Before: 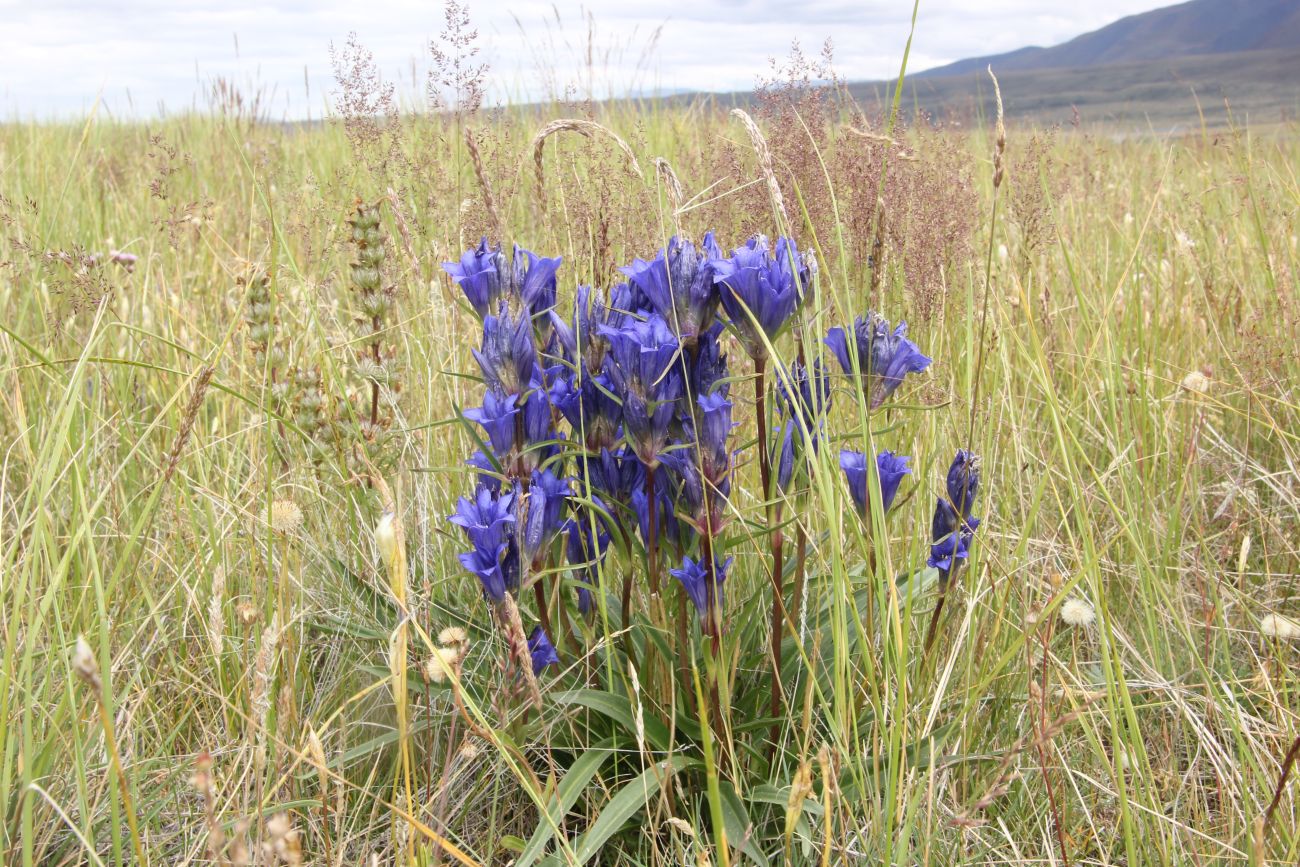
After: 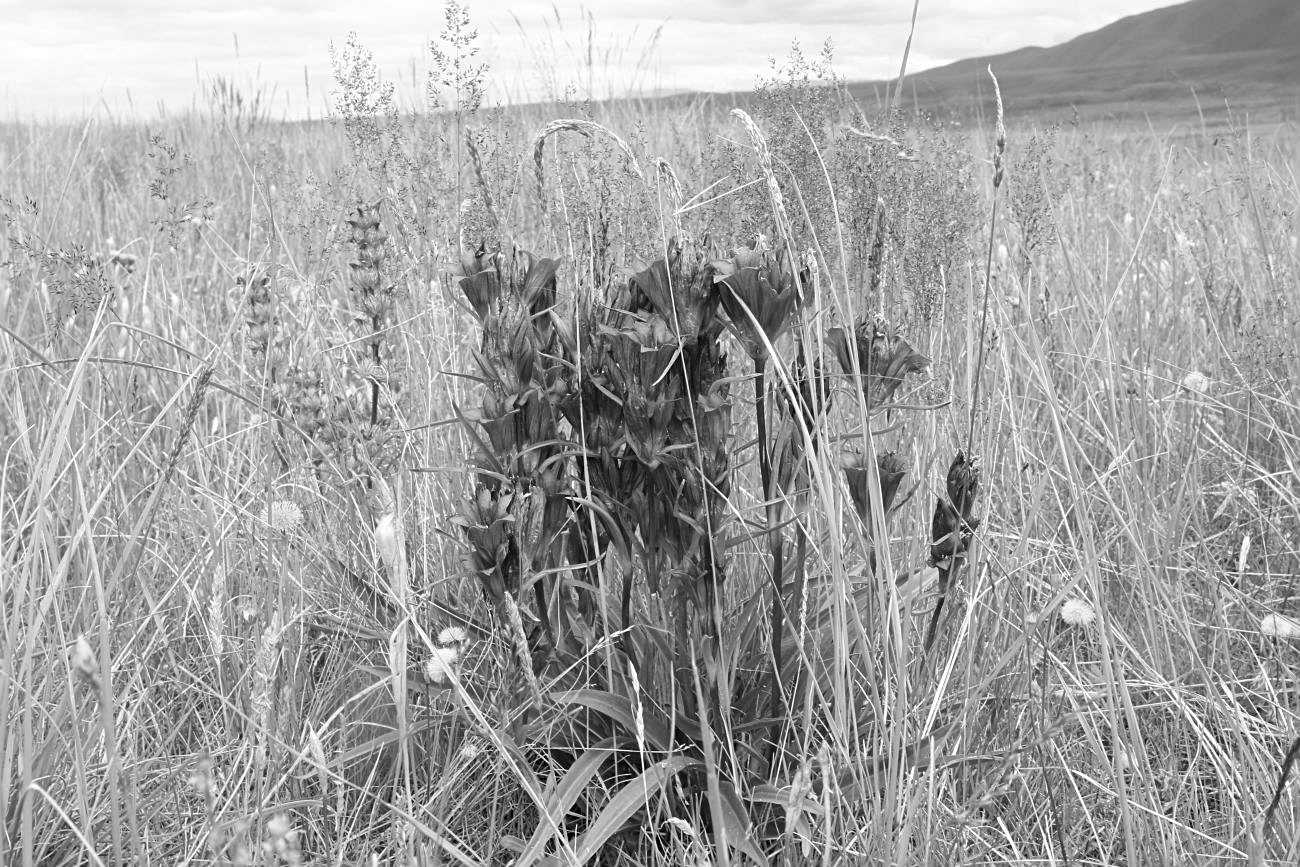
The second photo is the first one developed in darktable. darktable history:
sharpen: radius 2.167, amount 0.381, threshold 0
monochrome: on, module defaults
